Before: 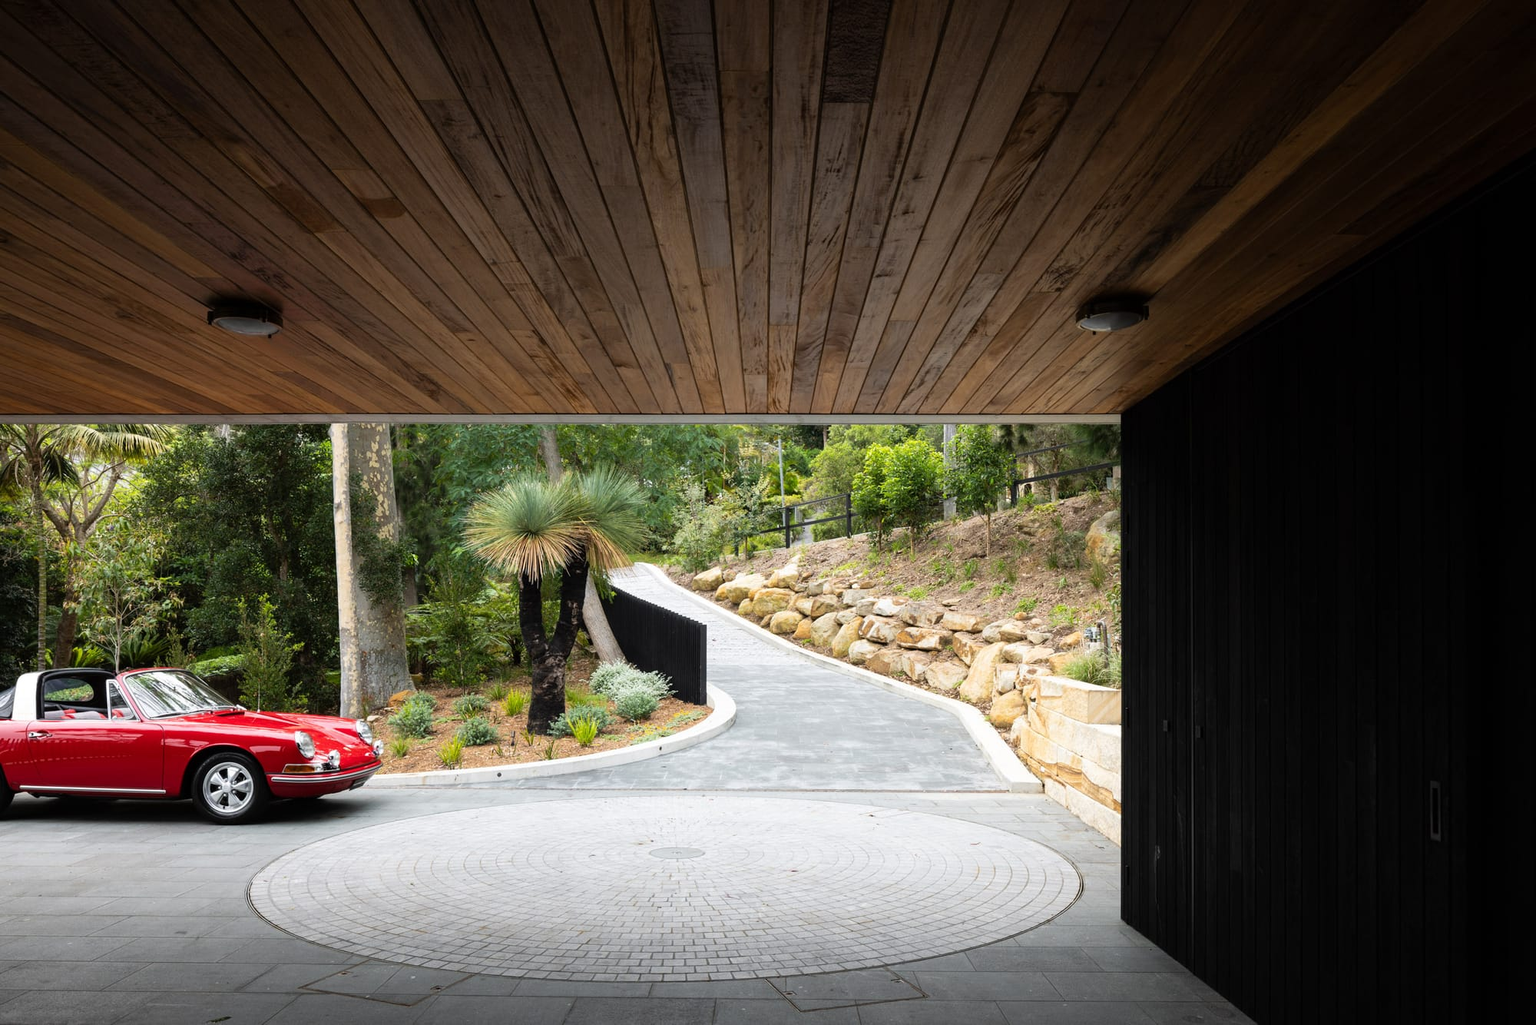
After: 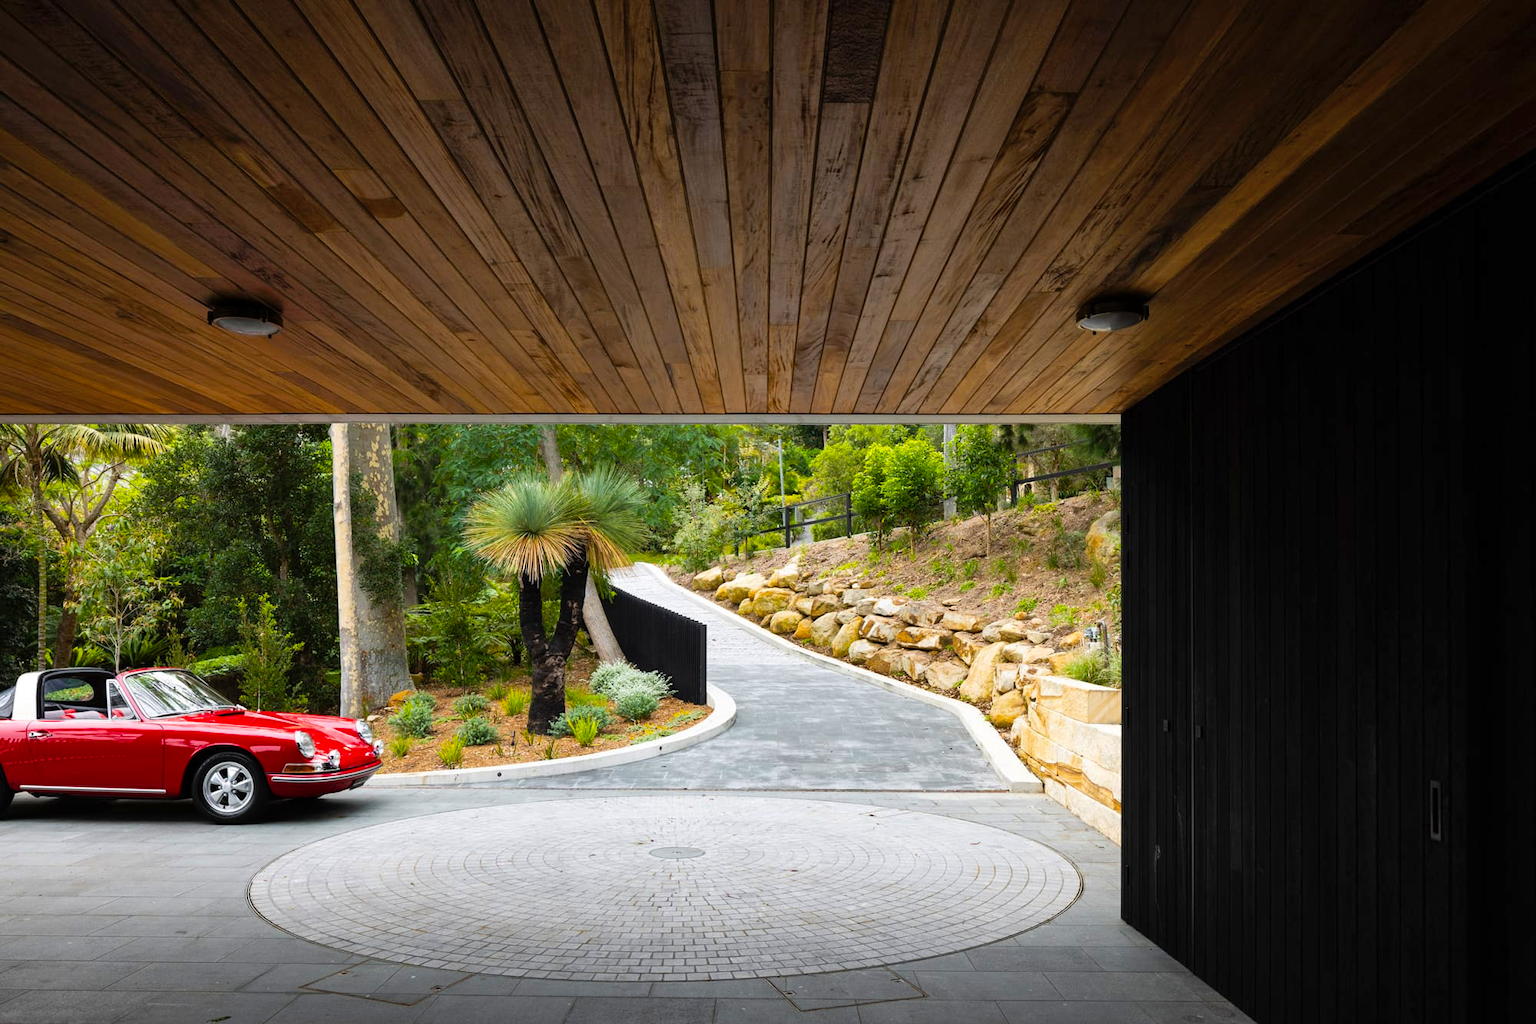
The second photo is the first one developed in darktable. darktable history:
color balance rgb: perceptual saturation grading › global saturation 30%, global vibrance 20%
shadows and highlights: shadows 40, highlights -54, highlights color adjustment 46%, low approximation 0.01, soften with gaussian
